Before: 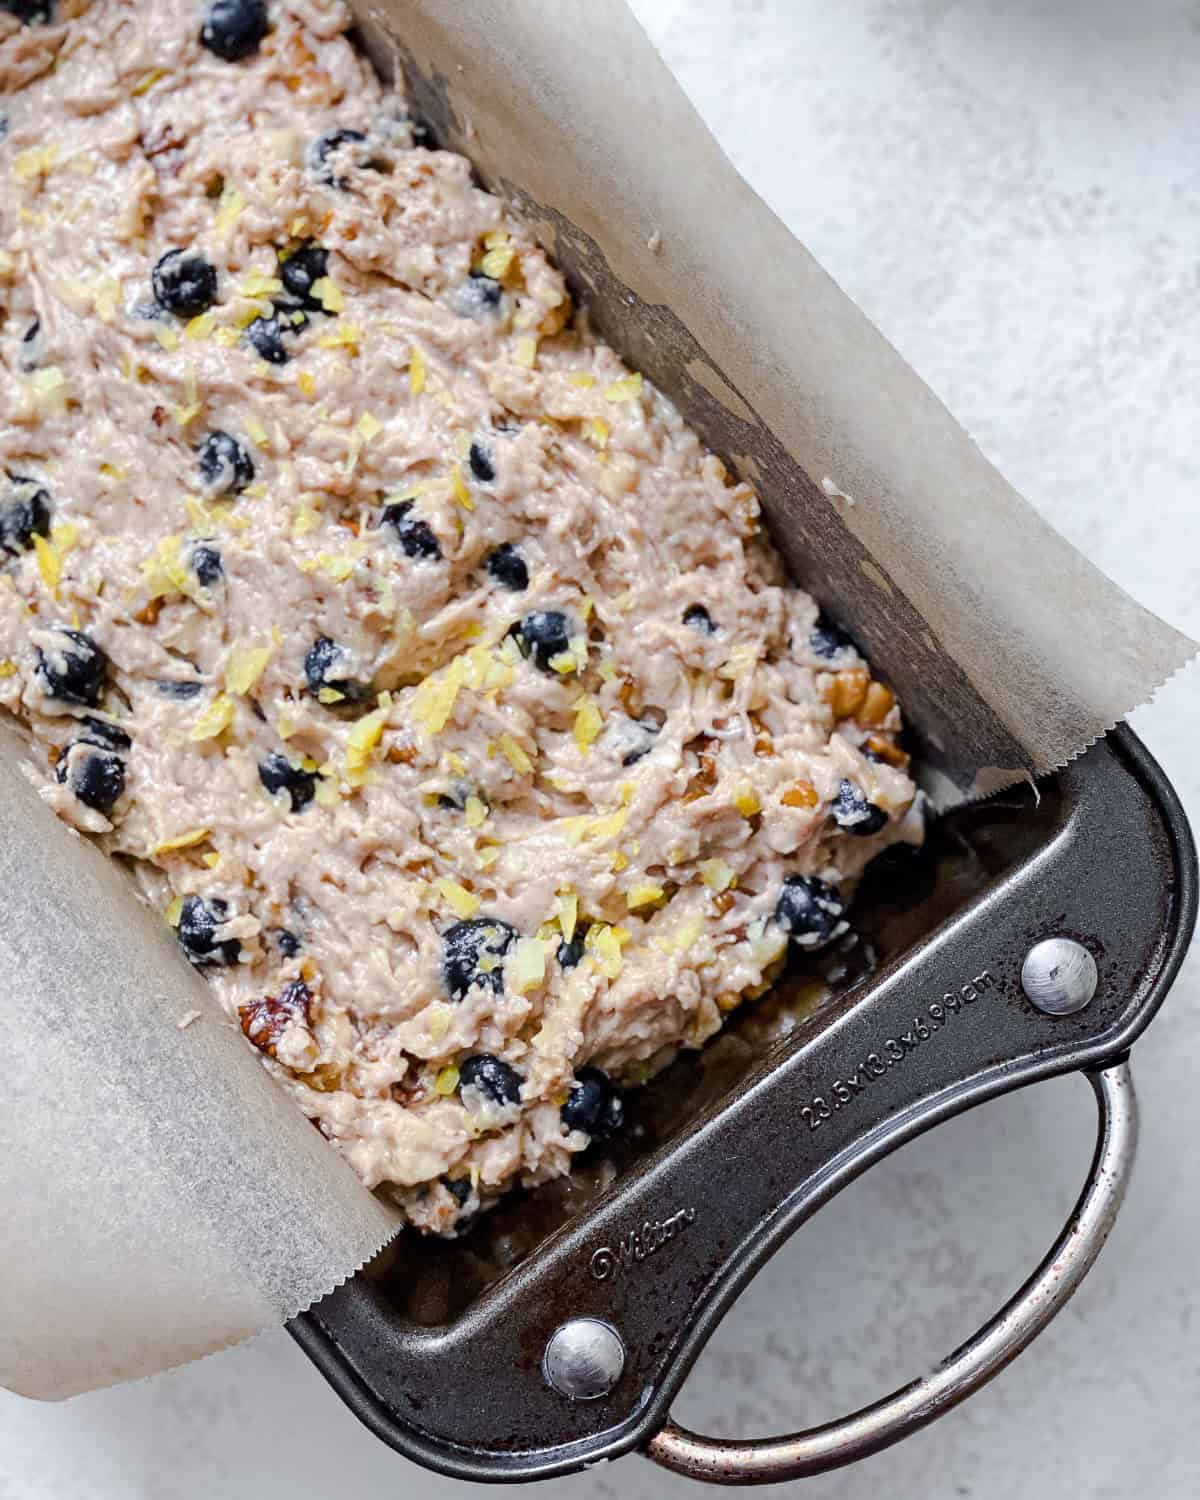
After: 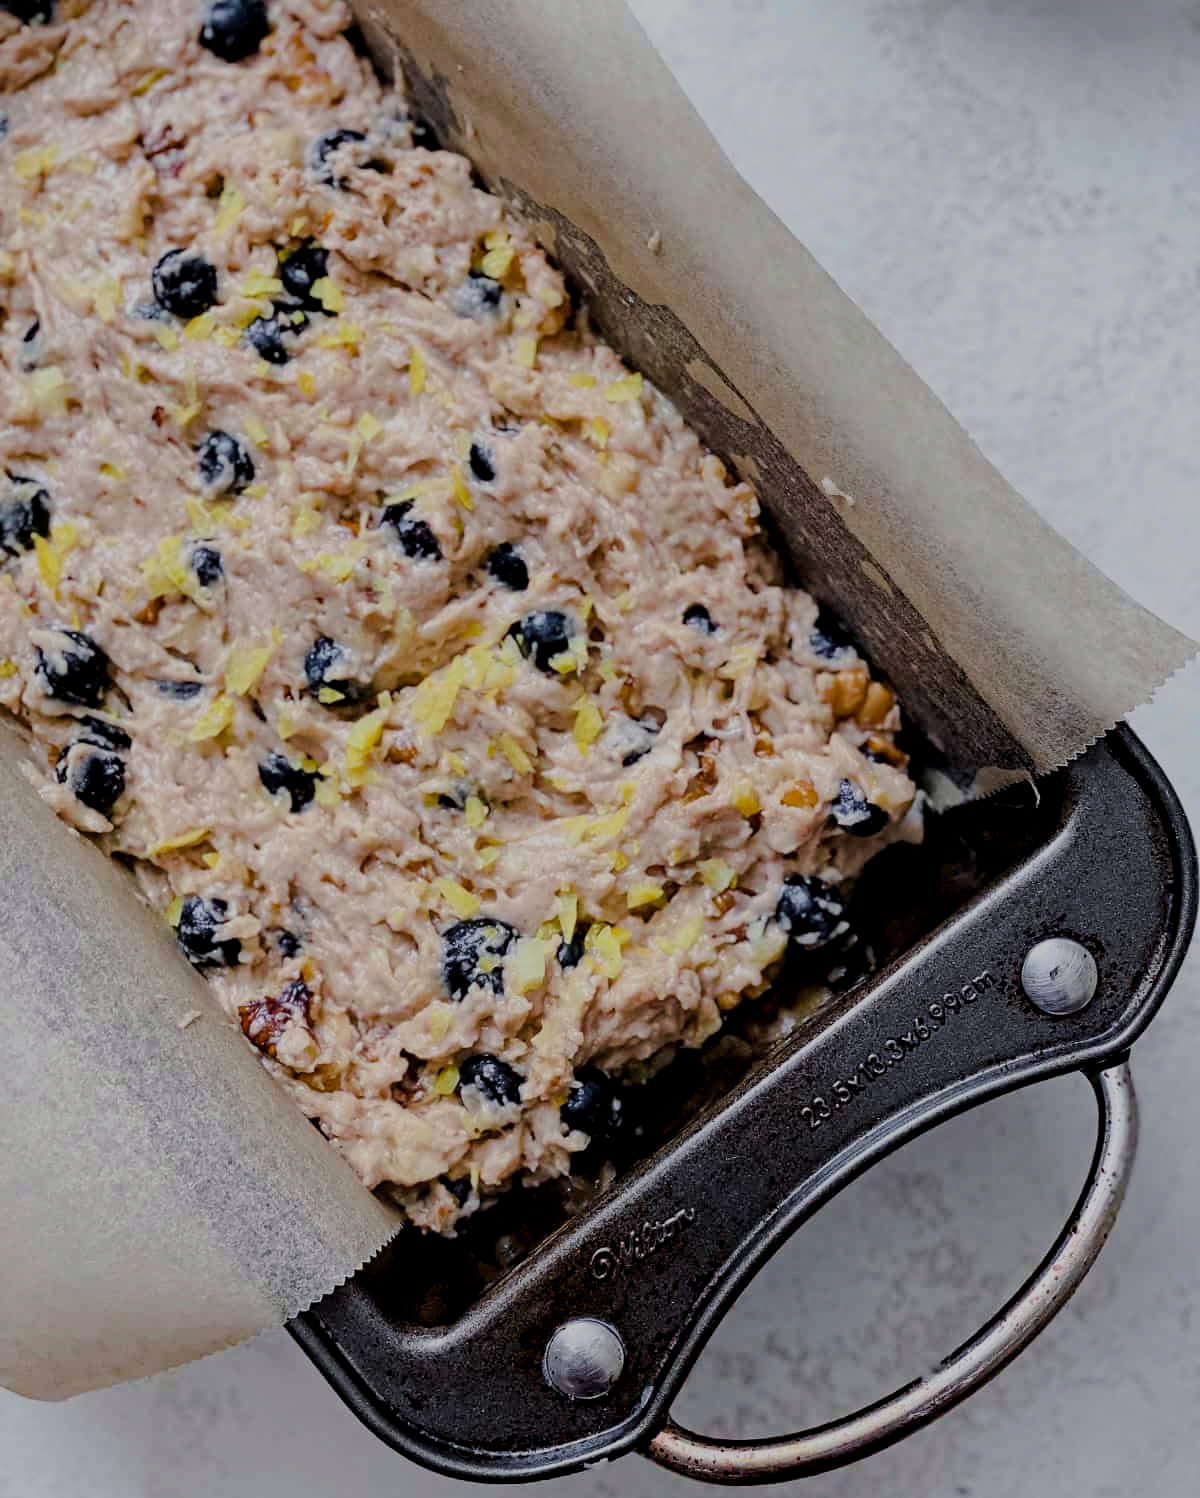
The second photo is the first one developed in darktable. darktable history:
filmic rgb: black relative exposure -7.1 EV, white relative exposure 5.36 EV, threshold 2.95 EV, hardness 3.03, iterations of high-quality reconstruction 0, enable highlight reconstruction true
local contrast: mode bilateral grid, contrast 20, coarseness 49, detail 119%, midtone range 0.2
crop: bottom 0.075%
velvia: on, module defaults
haze removal: compatibility mode true, adaptive false
exposure: exposure -0.492 EV, compensate highlight preservation false
